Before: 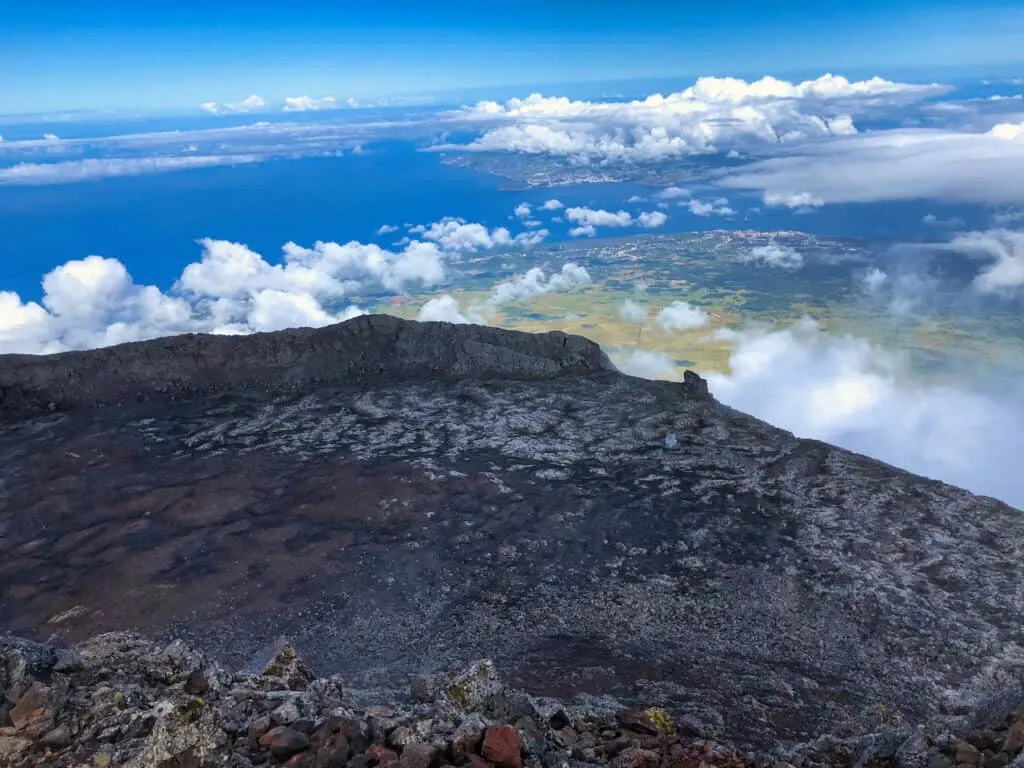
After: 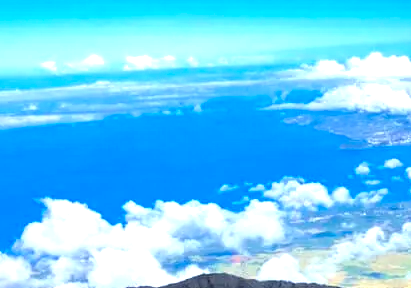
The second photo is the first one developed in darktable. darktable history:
crop: left 15.626%, top 5.433%, right 44.173%, bottom 57.006%
exposure: black level correction 0, exposure 1 EV, compensate highlight preservation false
color zones: curves: ch0 [(0, 0.613) (0.01, 0.613) (0.245, 0.448) (0.498, 0.529) (0.642, 0.665) (0.879, 0.777) (0.99, 0.613)]; ch1 [(0, 0) (0.143, 0) (0.286, 0) (0.429, 0) (0.571, 0) (0.714, 0) (0.857, 0)], mix -121.83%
